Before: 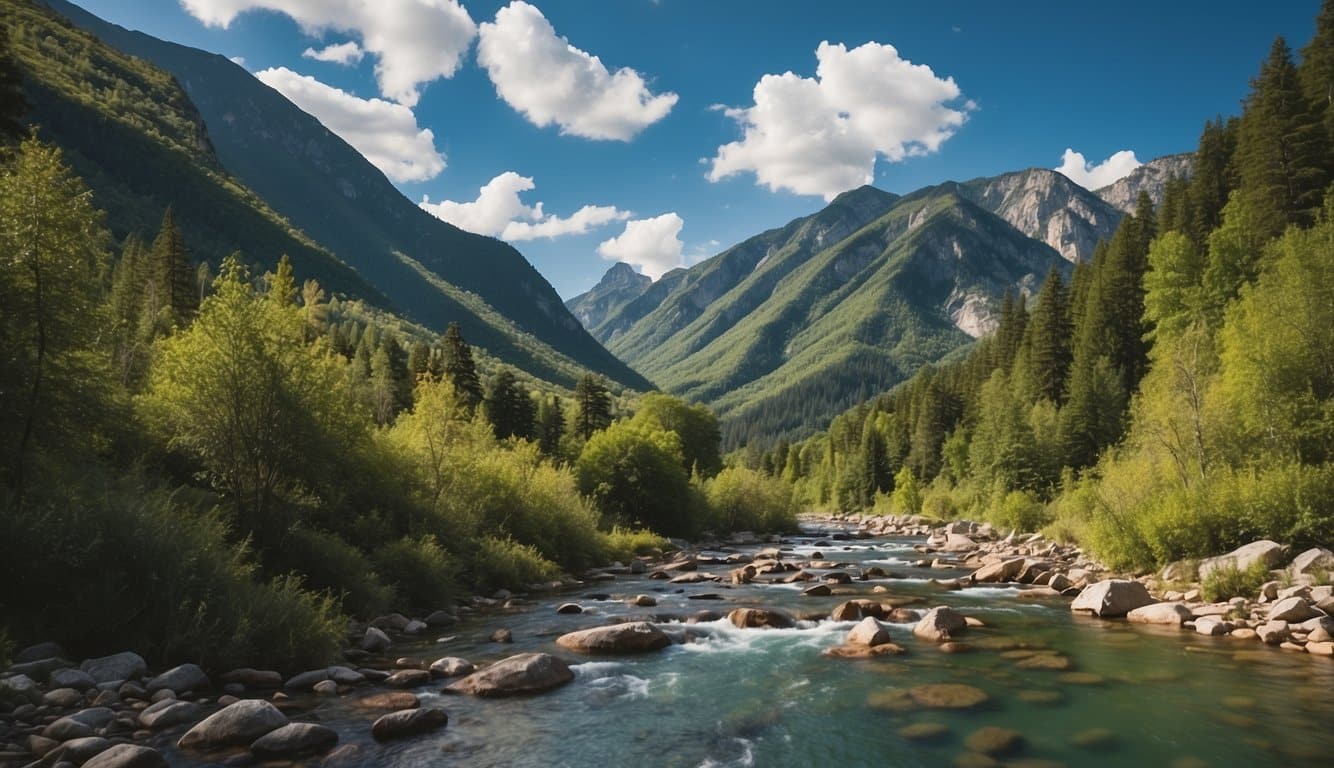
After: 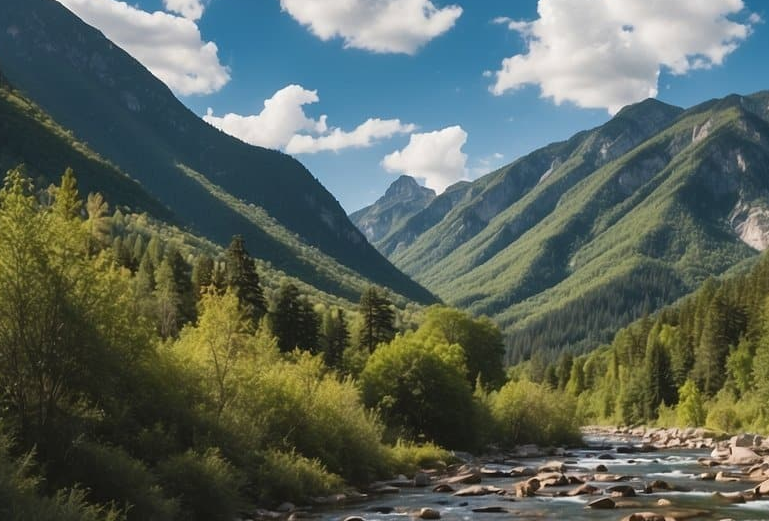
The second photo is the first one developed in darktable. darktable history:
crop: left 16.248%, top 11.348%, right 26.088%, bottom 20.746%
